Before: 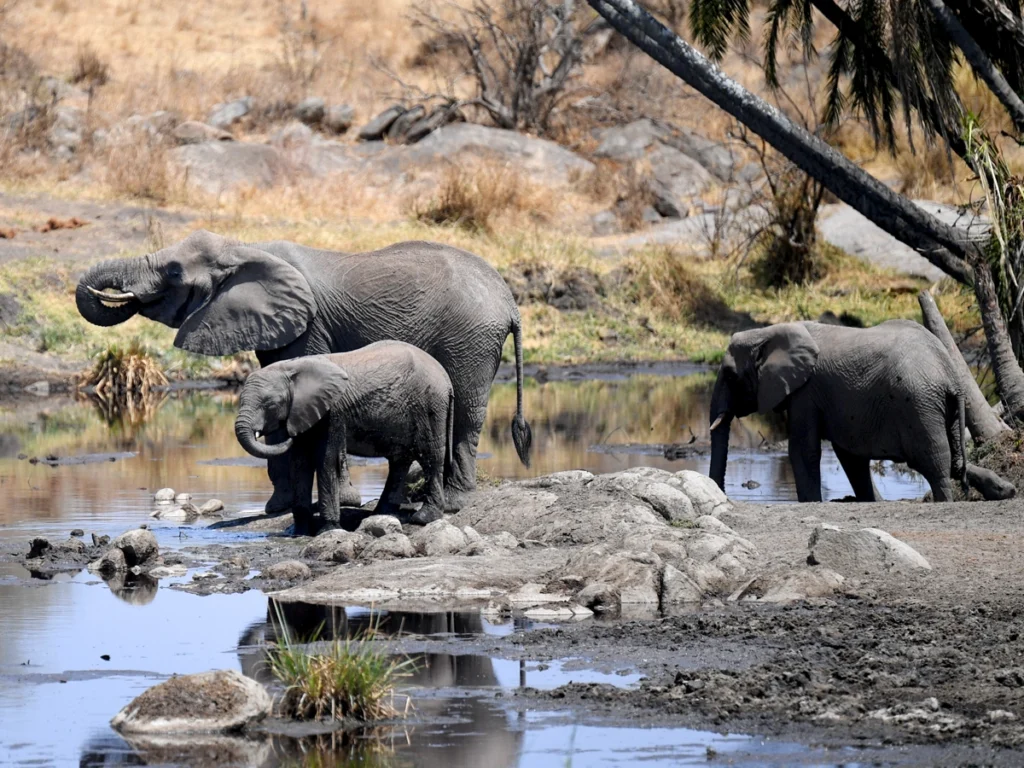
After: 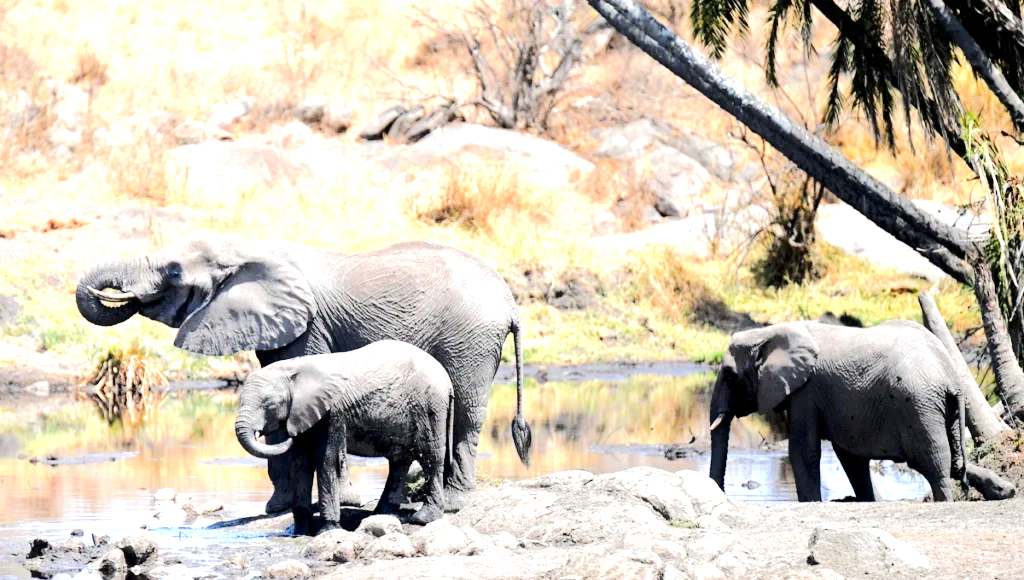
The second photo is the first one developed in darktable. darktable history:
tone equalizer: -7 EV 0.149 EV, -6 EV 0.583 EV, -5 EV 1.15 EV, -4 EV 1.37 EV, -3 EV 1.14 EV, -2 EV 0.6 EV, -1 EV 0.167 EV, edges refinement/feathering 500, mask exposure compensation -1.57 EV, preserve details no
exposure: exposure 1.137 EV, compensate exposure bias true, compensate highlight preservation false
crop: bottom 24.419%
